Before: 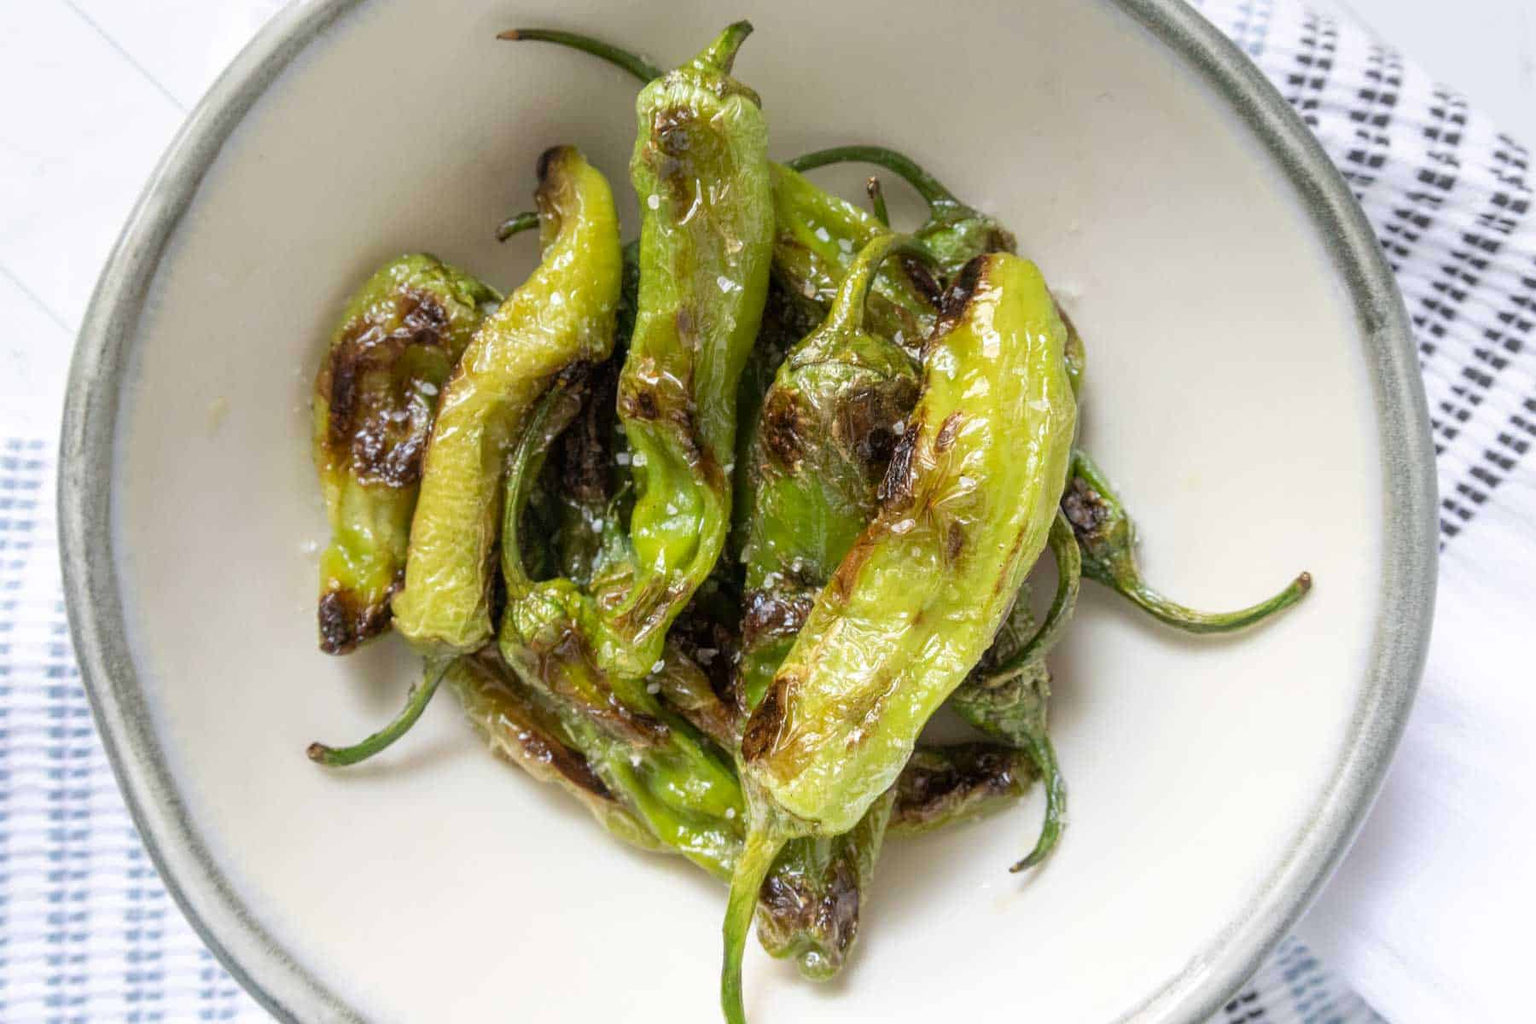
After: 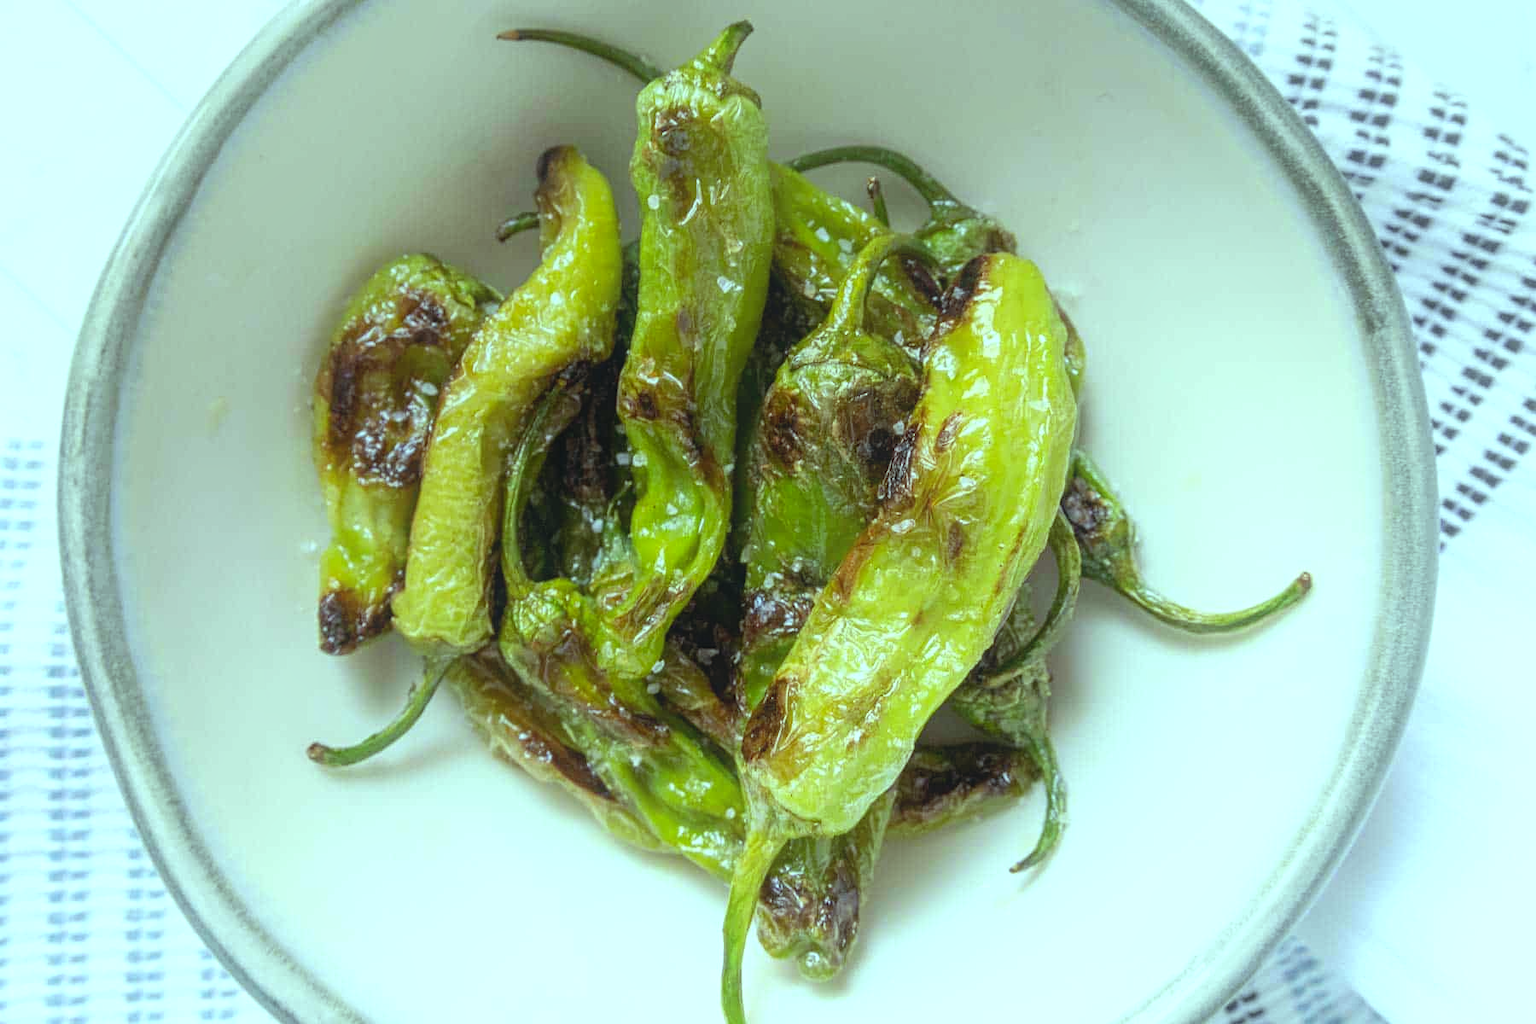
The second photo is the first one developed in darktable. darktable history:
contrast equalizer: y [[0.439, 0.44, 0.442, 0.457, 0.493, 0.498], [0.5 ×6], [0.5 ×6], [0 ×6], [0 ×6]]
color balance: mode lift, gamma, gain (sRGB), lift [0.997, 0.979, 1.021, 1.011], gamma [1, 1.084, 0.916, 0.998], gain [1, 0.87, 1.13, 1.101], contrast 4.55%, contrast fulcrum 38.24%, output saturation 104.09%
